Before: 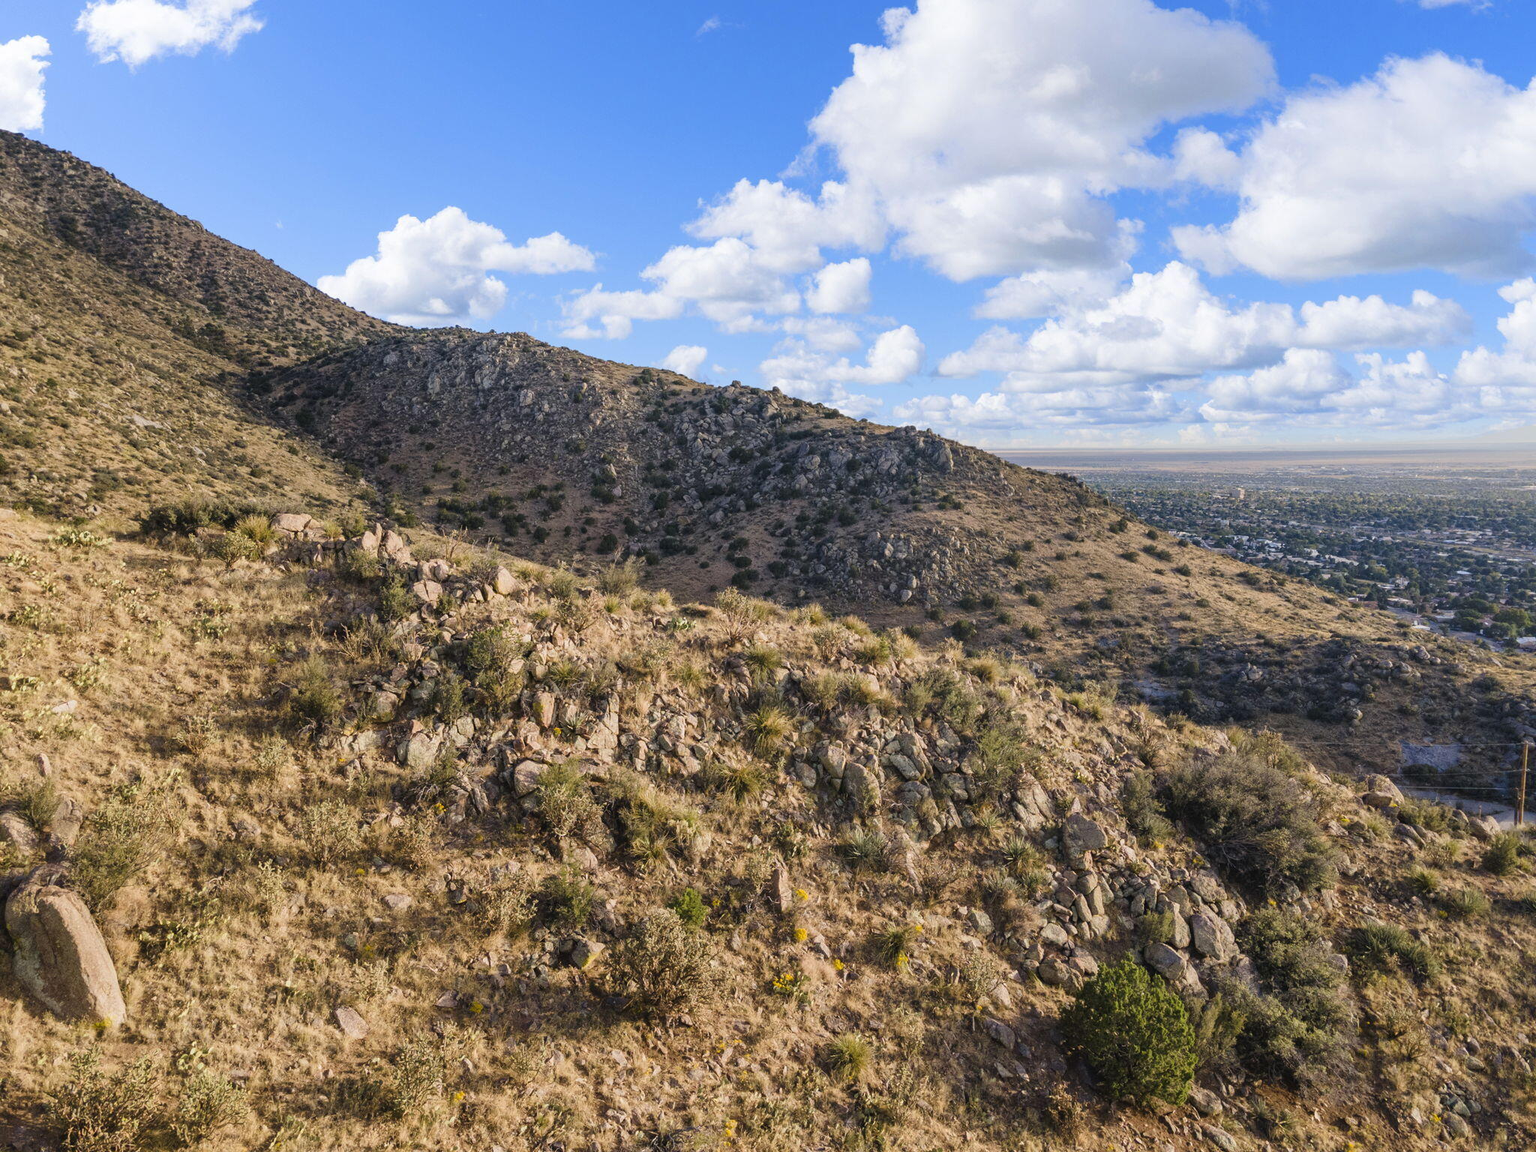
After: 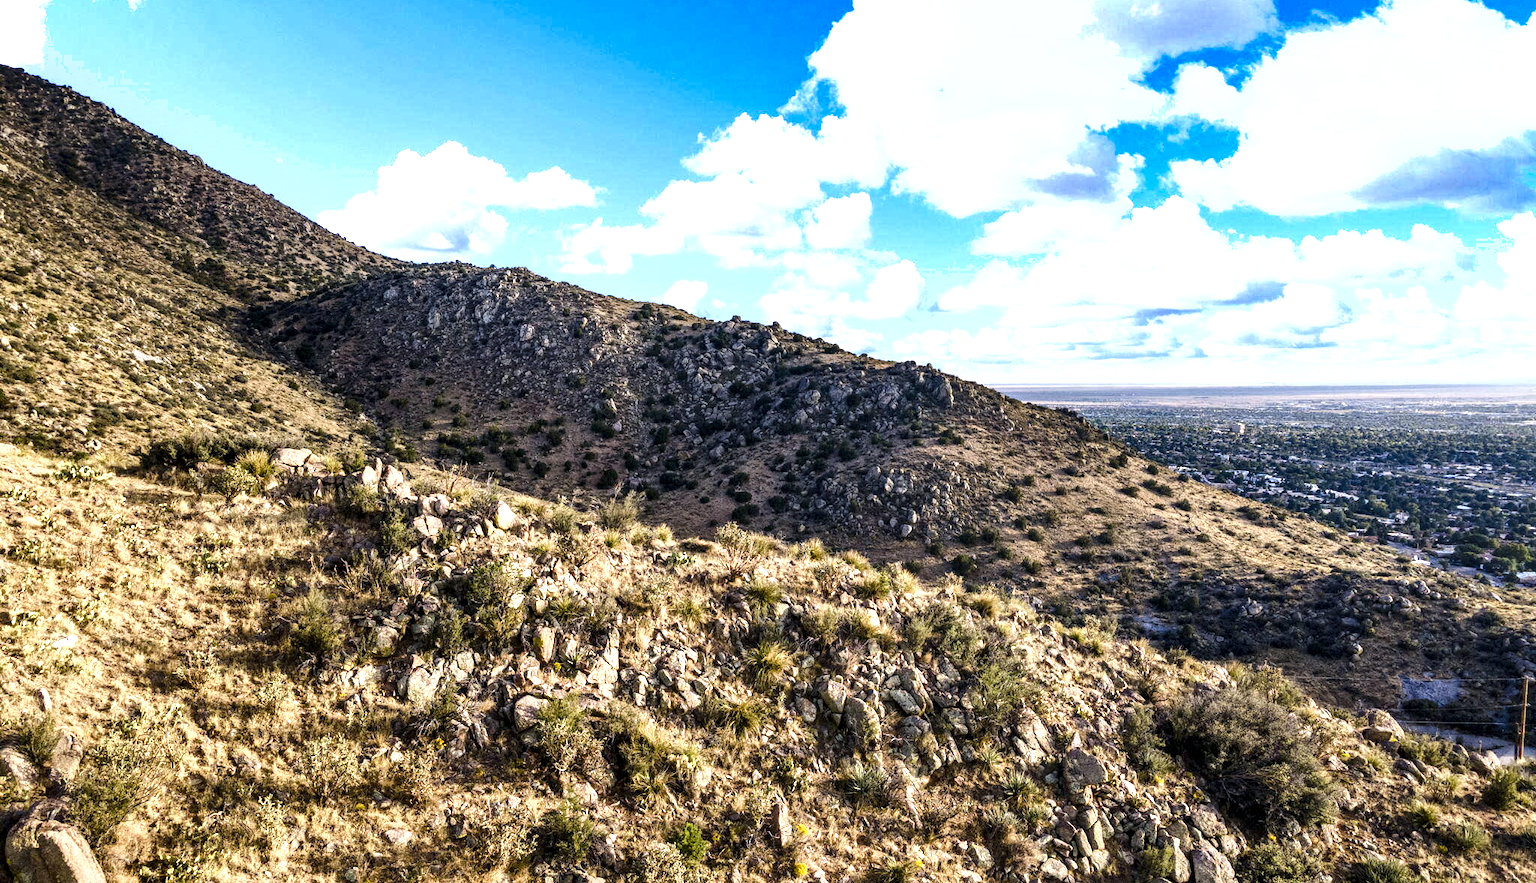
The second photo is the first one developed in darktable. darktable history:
crop: top 5.667%, bottom 17.637%
exposure: exposure 0.2 EV, compensate highlight preservation false
local contrast: shadows 94%
shadows and highlights: radius 264.75, soften with gaussian
white balance: red 0.974, blue 1.044
color balance rgb: shadows lift › luminance -20%, power › hue 72.24°, highlights gain › luminance 15%, global offset › hue 171.6°, perceptual saturation grading › highlights -15%, perceptual saturation grading › shadows 25%, global vibrance 30%, contrast 10%
tone equalizer: -8 EV -0.417 EV, -7 EV -0.389 EV, -6 EV -0.333 EV, -5 EV -0.222 EV, -3 EV 0.222 EV, -2 EV 0.333 EV, -1 EV 0.389 EV, +0 EV 0.417 EV, edges refinement/feathering 500, mask exposure compensation -1.57 EV, preserve details no
